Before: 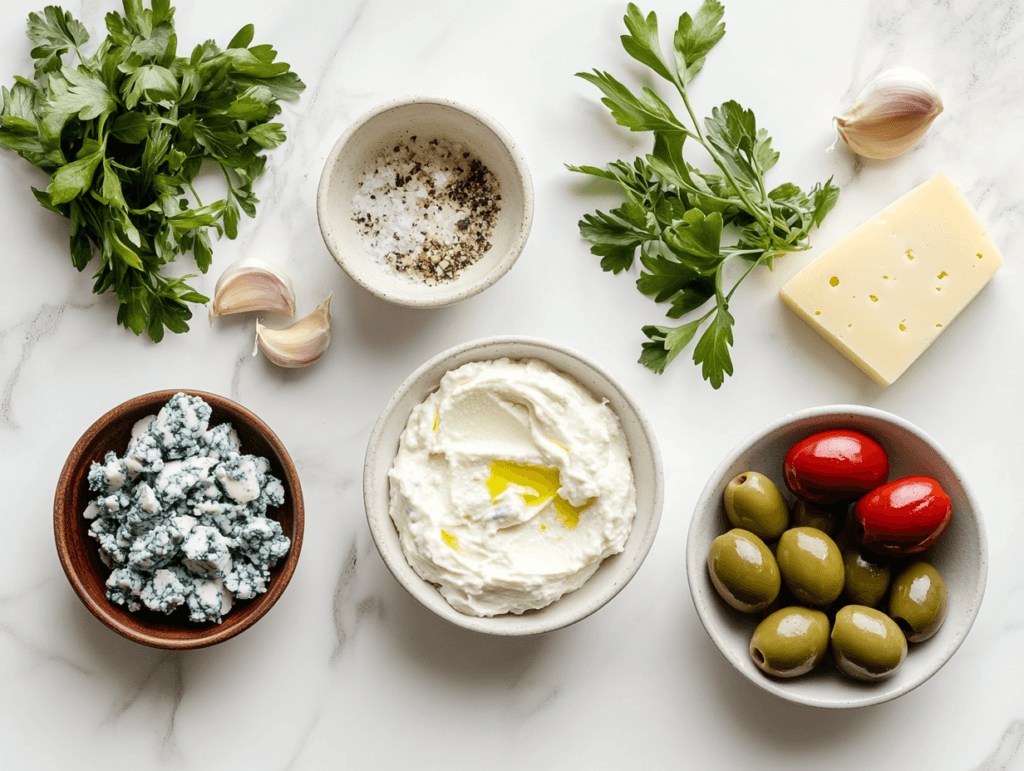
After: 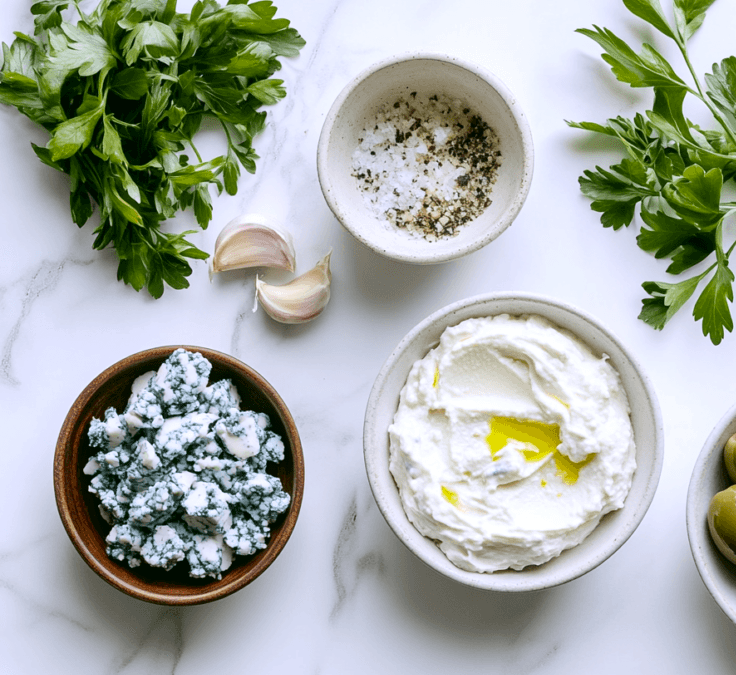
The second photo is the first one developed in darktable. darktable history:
color correction: highlights a* 4.02, highlights b* 4.98, shadows a* -7.55, shadows b* 4.98
white balance: red 0.948, green 1.02, blue 1.176
crop: top 5.803%, right 27.864%, bottom 5.804%
